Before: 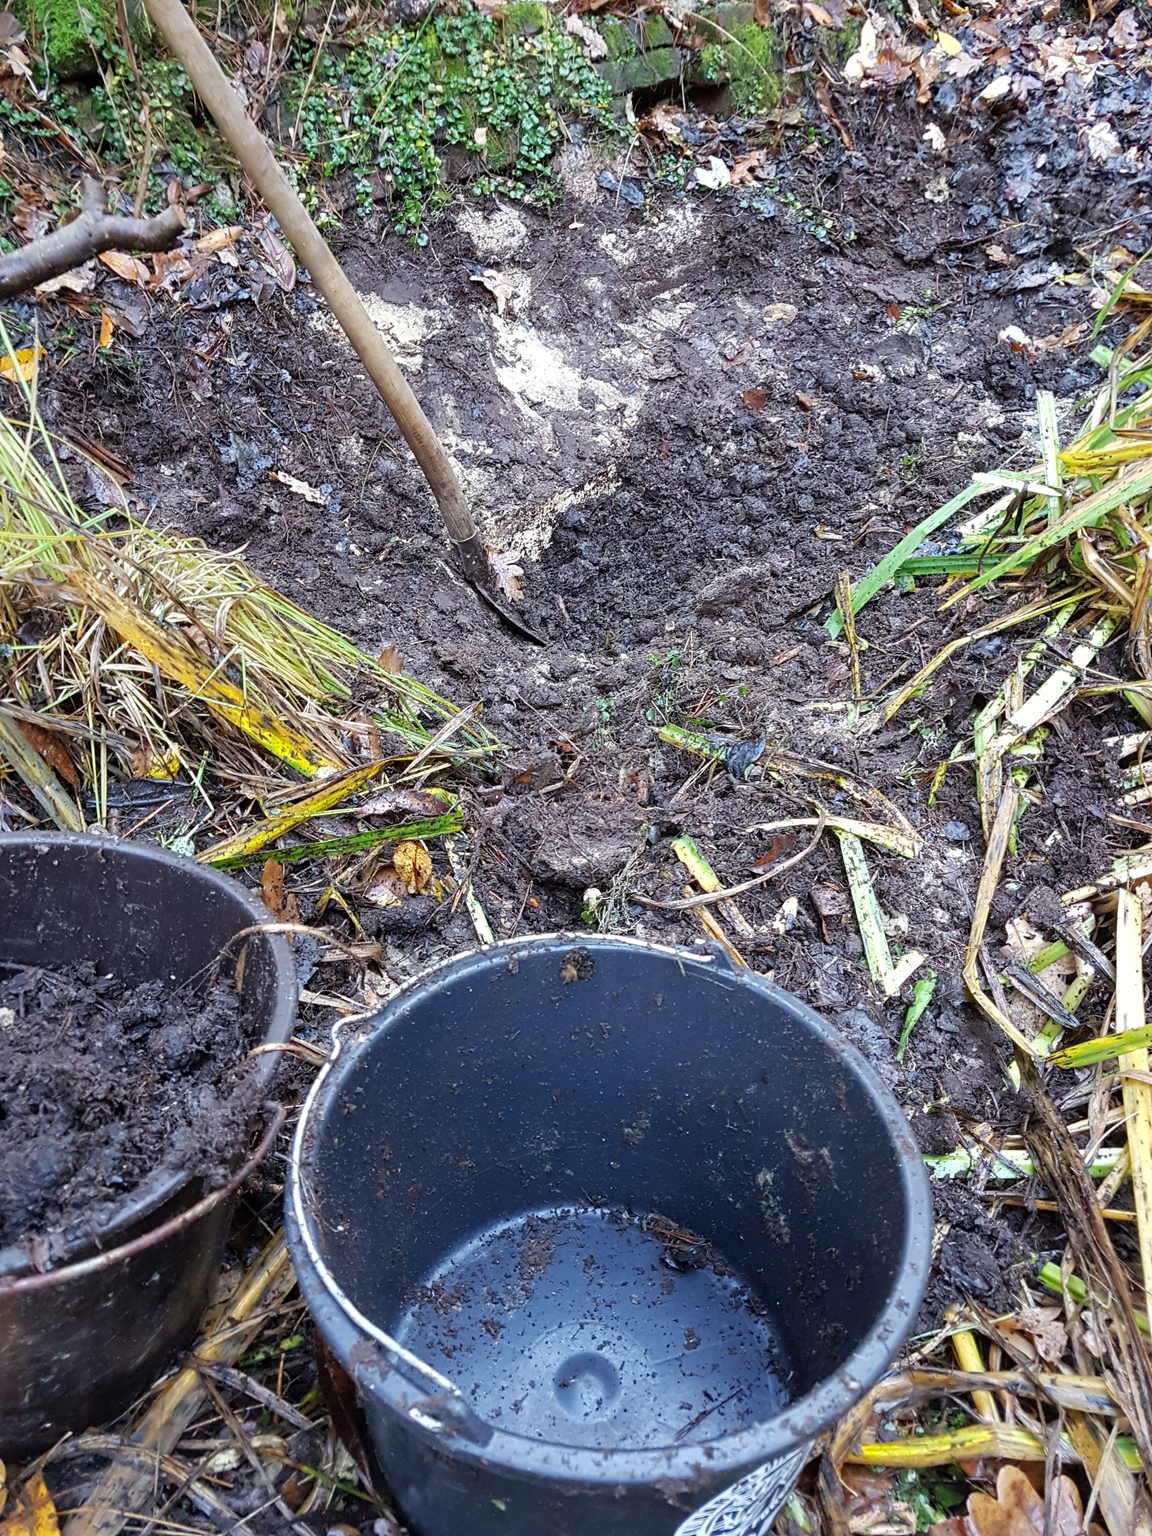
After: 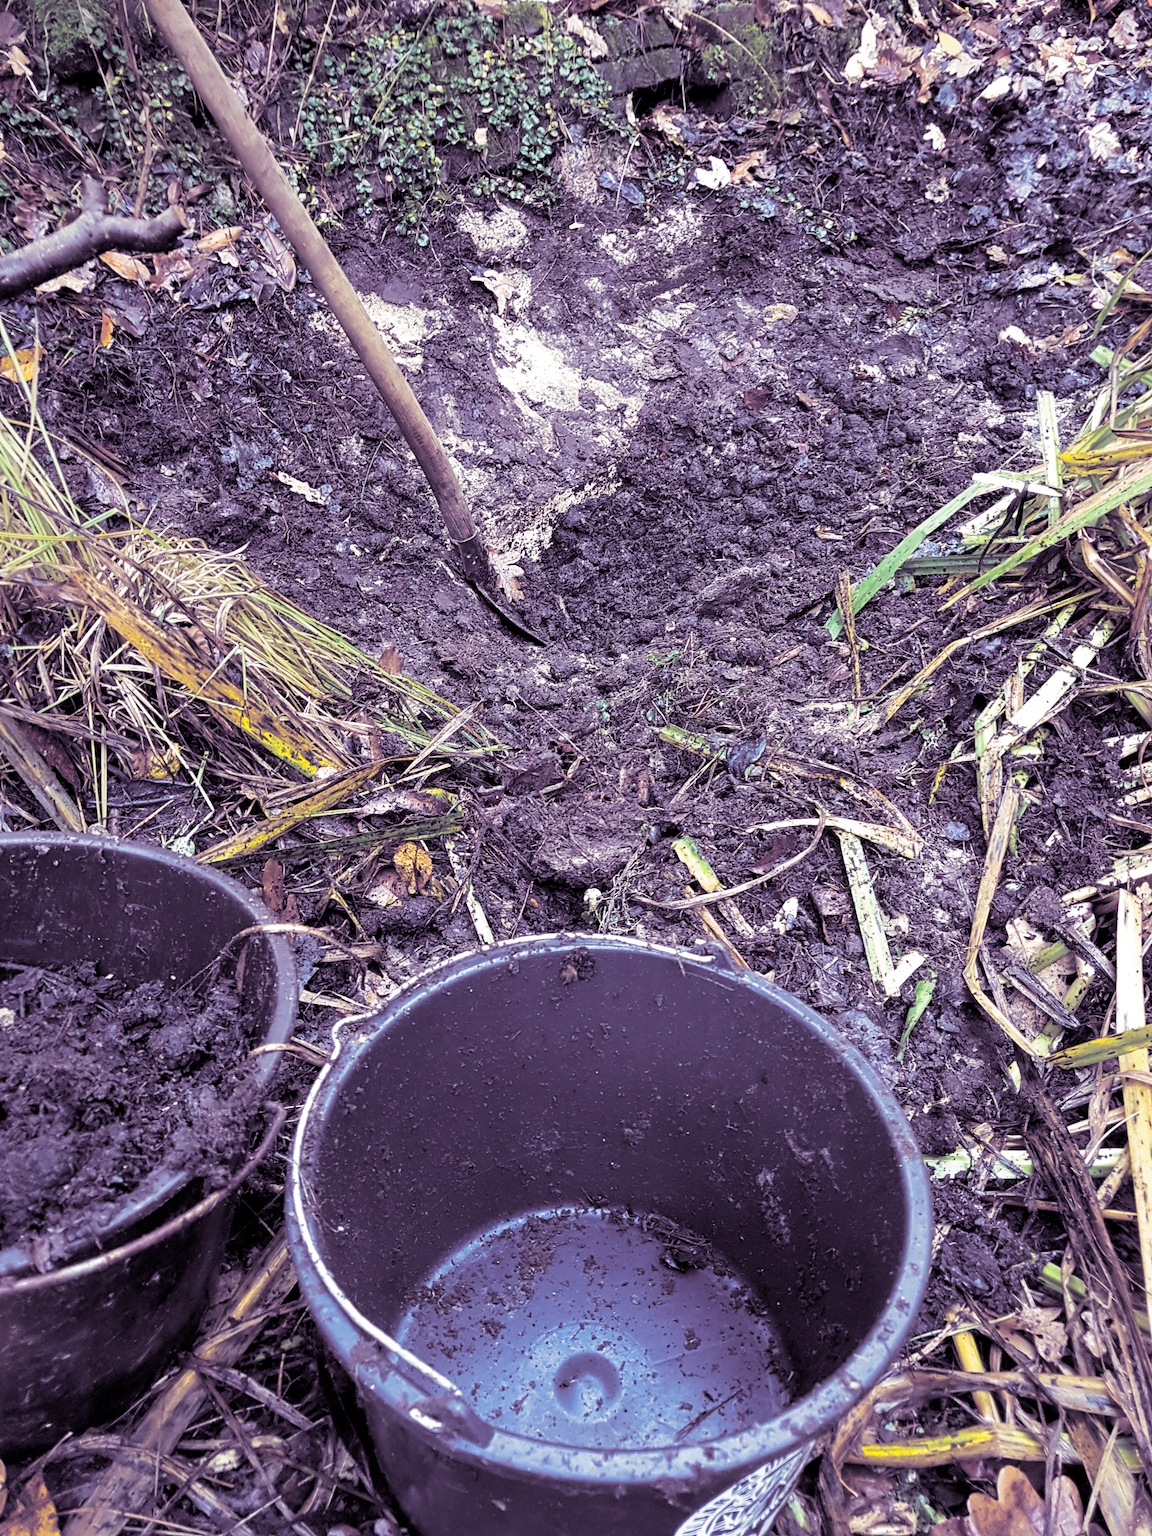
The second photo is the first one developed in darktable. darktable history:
color balance rgb: shadows lift › chroma 2%, shadows lift › hue 217.2°, power › chroma 0.25%, power › hue 60°, highlights gain › chroma 1.5%, highlights gain › hue 309.6°, global offset › luminance -0.5%, perceptual saturation grading › global saturation 15%, global vibrance 20%
contrast equalizer: y [[0.5 ×6], [0.5 ×6], [0.5, 0.5, 0.501, 0.545, 0.707, 0.863], [0 ×6], [0 ×6]]
split-toning: shadows › hue 266.4°, shadows › saturation 0.4, highlights › hue 61.2°, highlights › saturation 0.3, compress 0%
